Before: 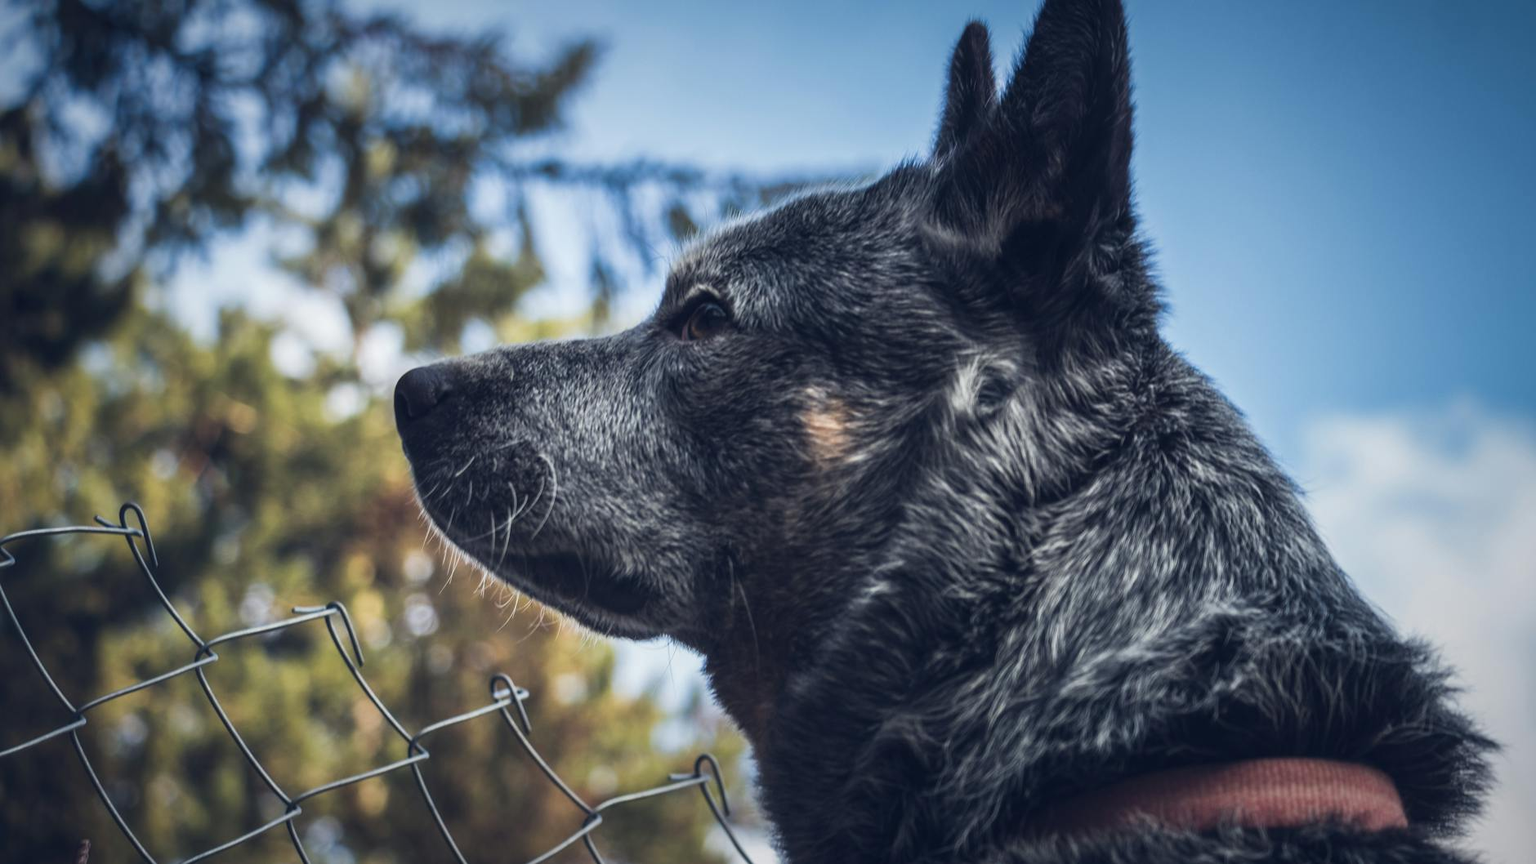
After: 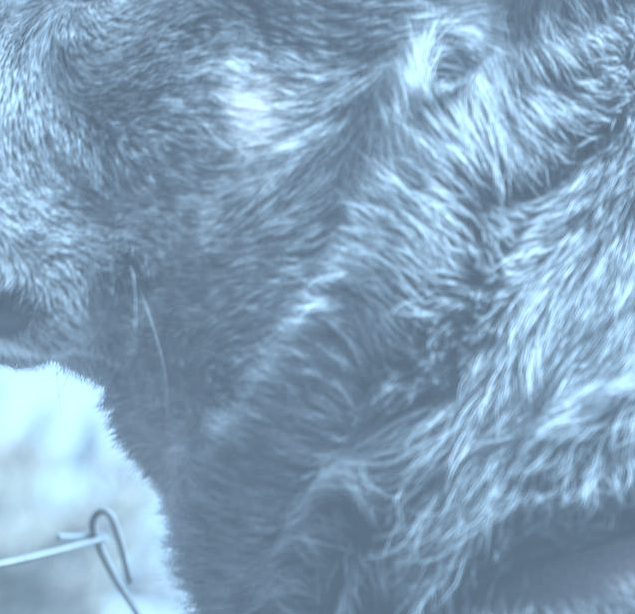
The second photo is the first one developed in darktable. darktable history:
contrast brightness saturation: contrast -0.336, brightness 0.754, saturation -0.784
local contrast: highlights 5%, shadows 6%, detail 182%
crop: left 40.499%, top 39.232%, right 25.691%, bottom 2.675%
color correction: highlights a* -8.92, highlights b* -23.67
